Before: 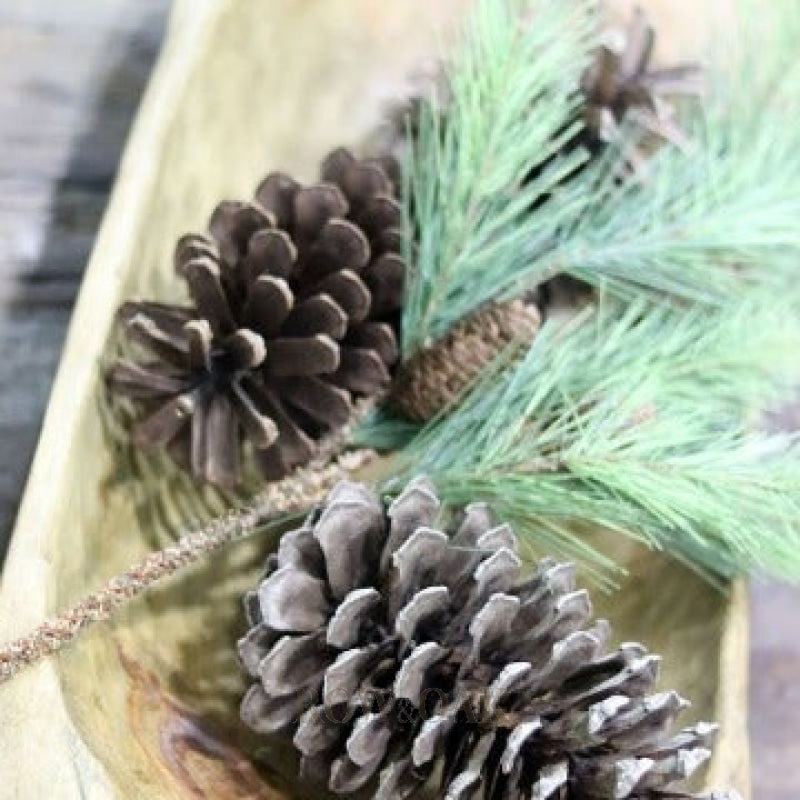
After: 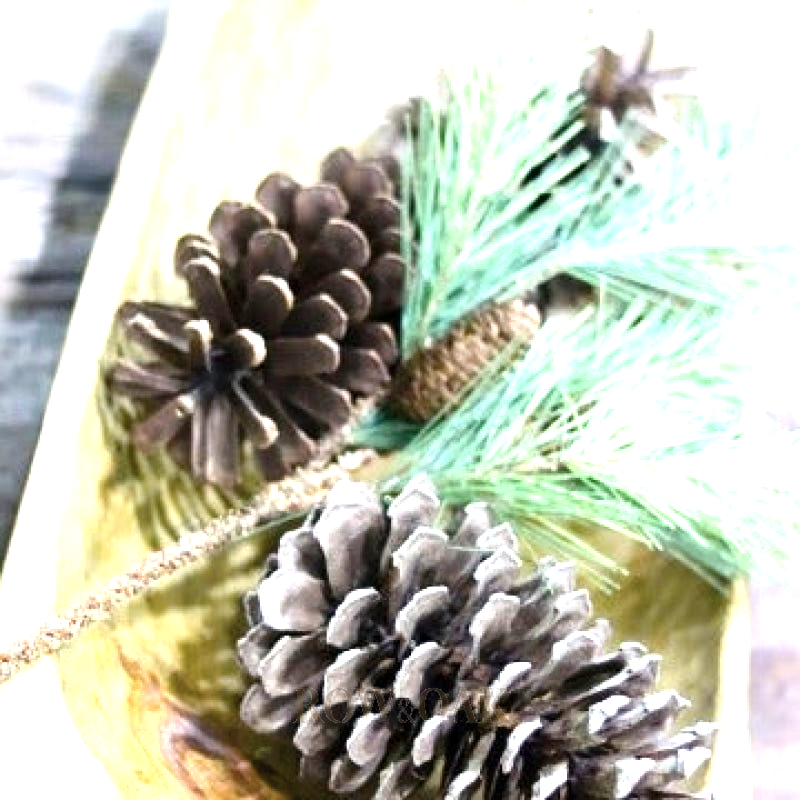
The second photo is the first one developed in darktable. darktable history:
contrast brightness saturation: contrast 0.101, saturation -0.36
color balance rgb: linear chroma grading › global chroma 24.803%, perceptual saturation grading › global saturation 36.676%, perceptual saturation grading › shadows 35.3%, perceptual brilliance grading › global brilliance 29.636%, global vibrance 20%
